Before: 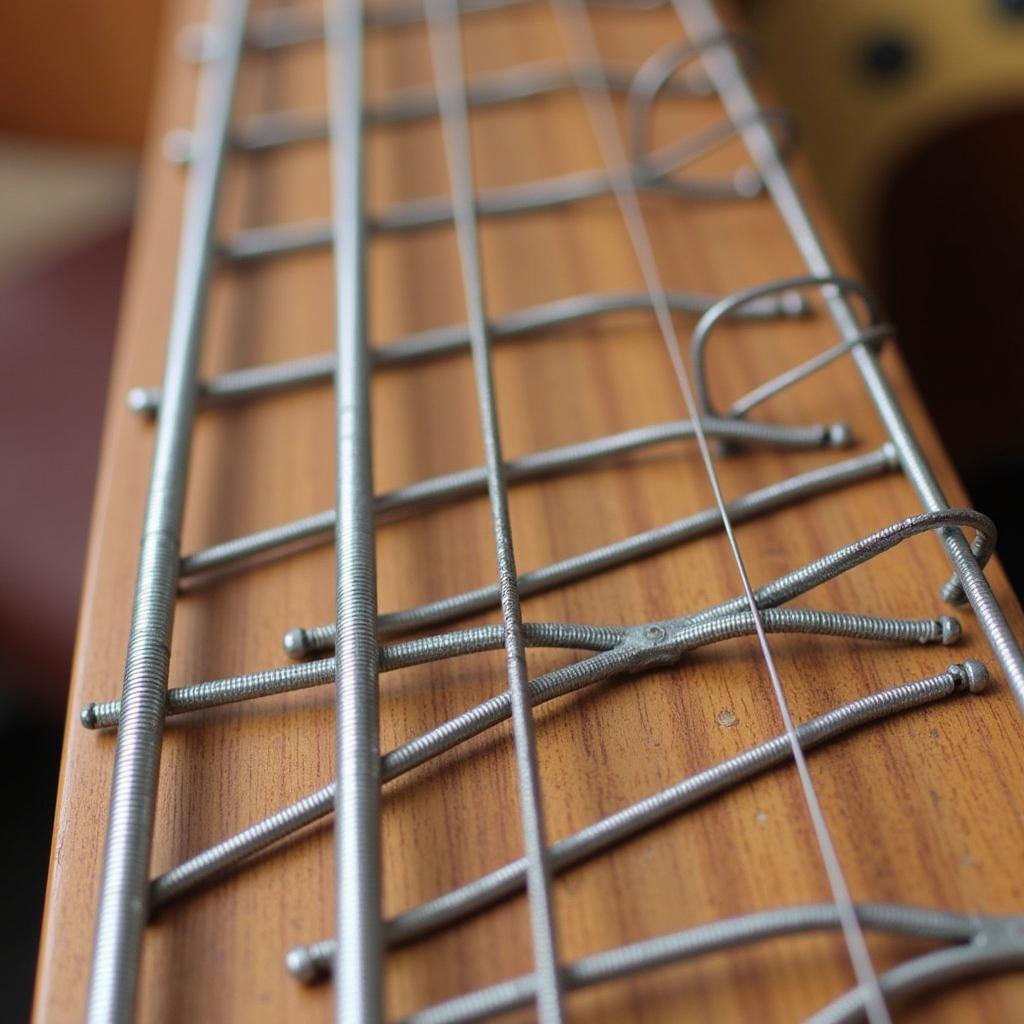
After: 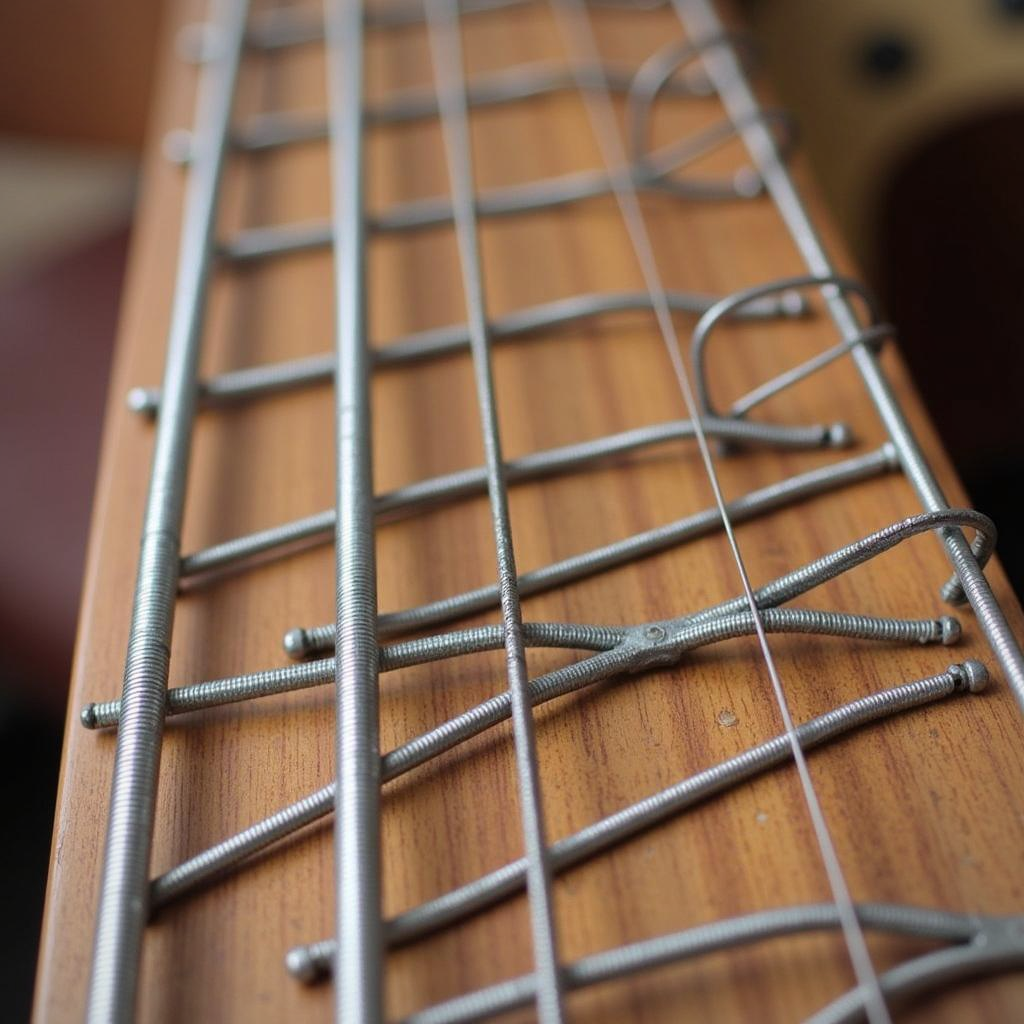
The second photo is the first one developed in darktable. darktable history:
vignetting: fall-off radius 93.87%
shadows and highlights: shadows 22.7, highlights -48.71, soften with gaussian
